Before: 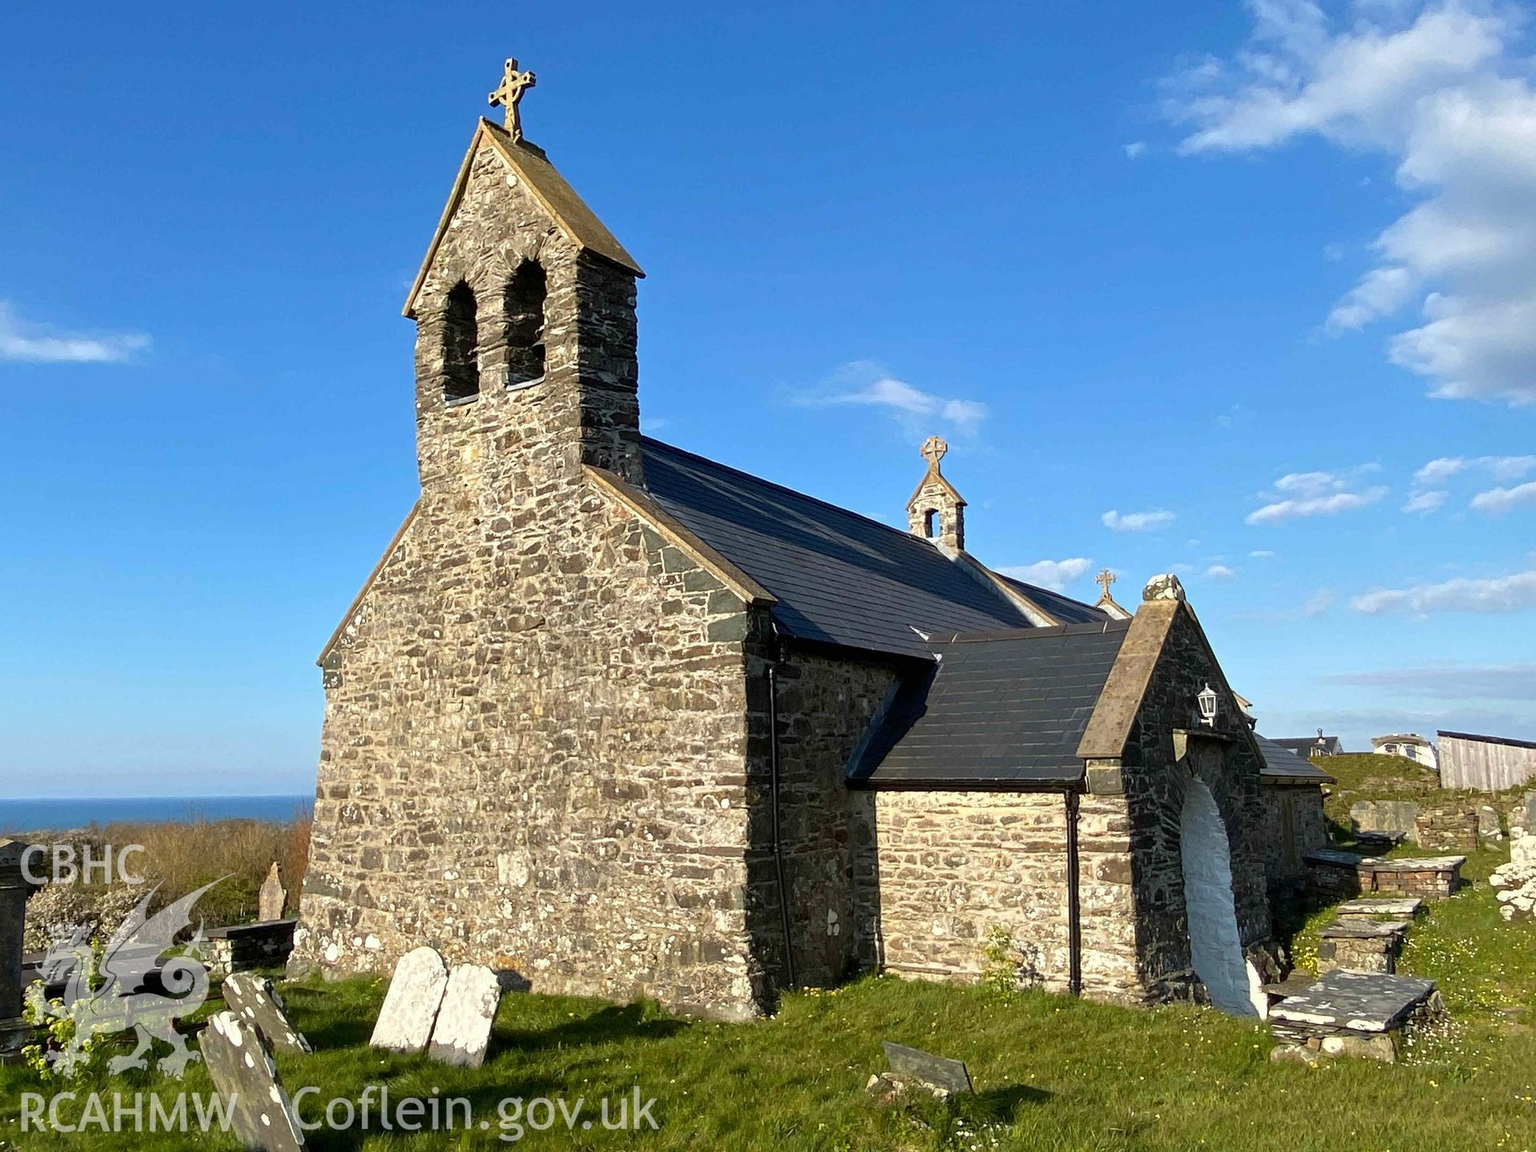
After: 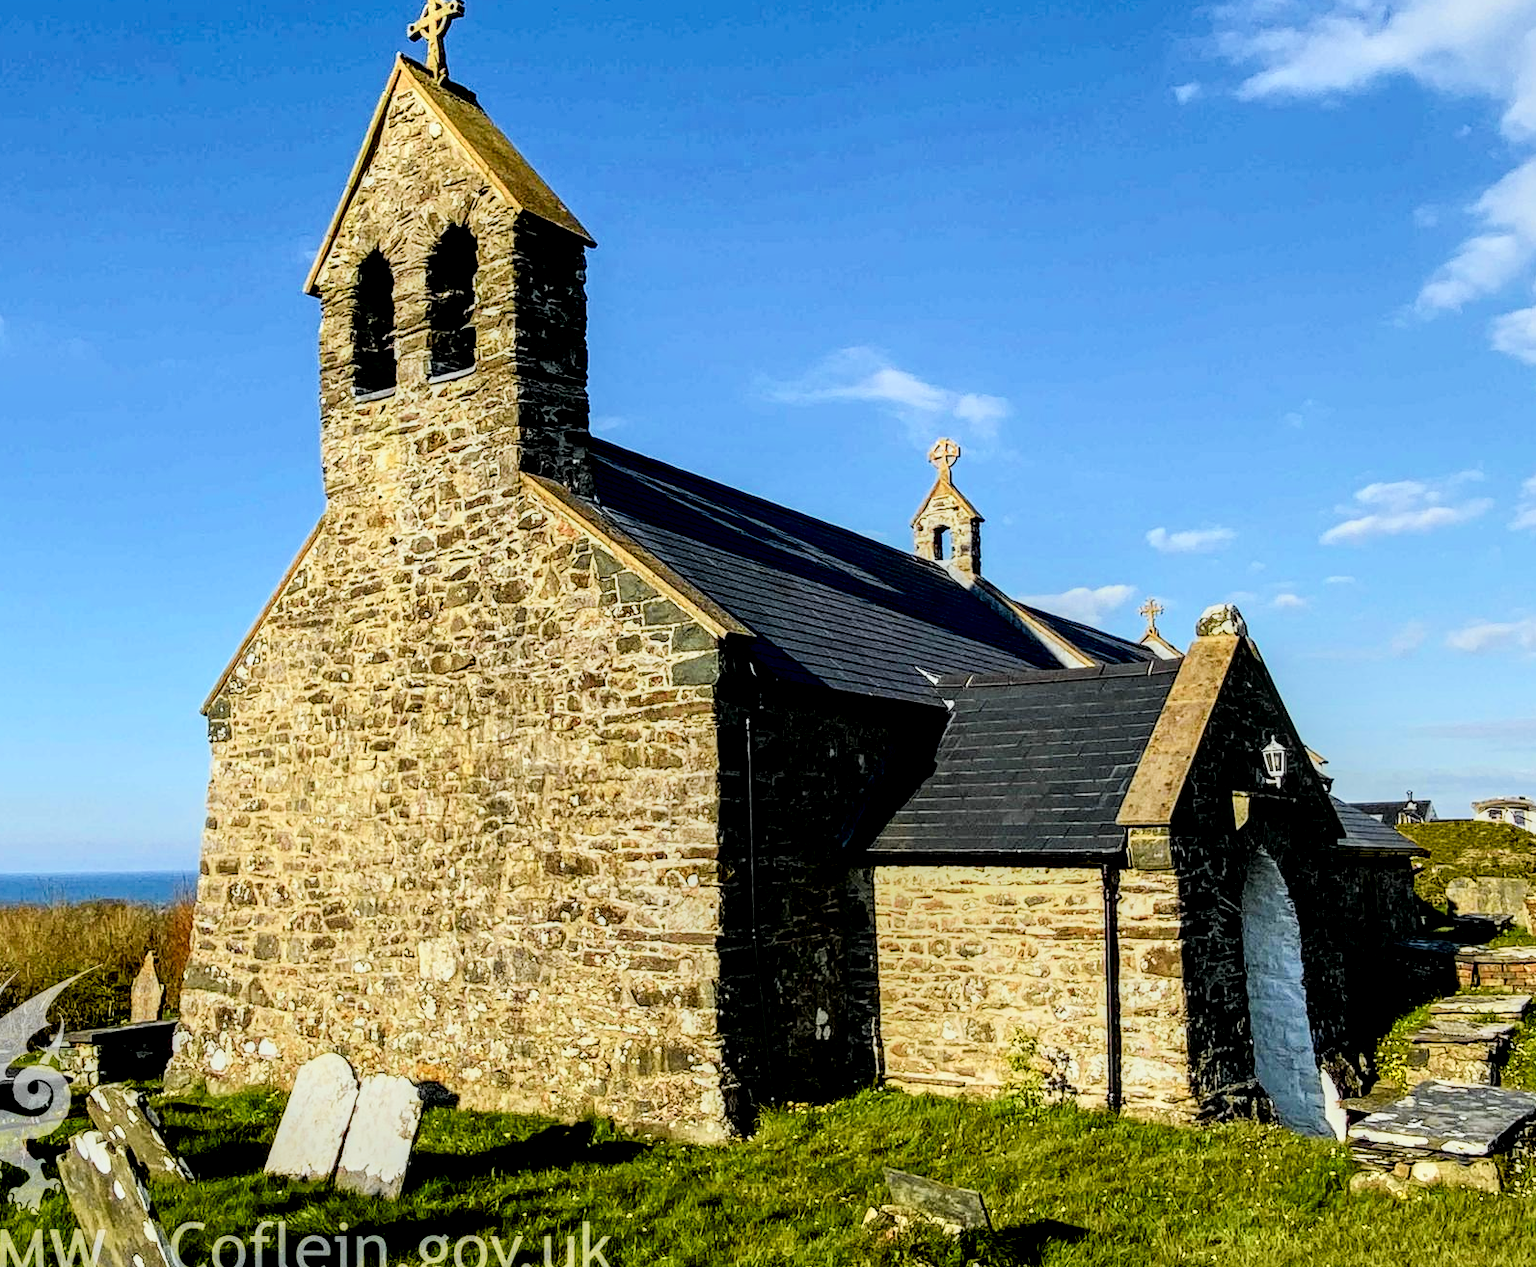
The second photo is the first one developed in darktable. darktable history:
crop: left 9.815%, top 6.336%, right 7.175%, bottom 2.31%
local contrast: detail 160%
filmic rgb: black relative exposure -6.07 EV, white relative exposure 6.97 EV, hardness 2.26, iterations of high-quality reconstruction 0
tone curve: curves: ch0 [(0, 0.021) (0.148, 0.076) (0.232, 0.191) (0.398, 0.423) (0.572, 0.672) (0.705, 0.812) (0.877, 0.931) (0.99, 0.987)]; ch1 [(0, 0) (0.377, 0.325) (0.493, 0.486) (0.508, 0.502) (0.515, 0.514) (0.554, 0.586) (0.623, 0.658) (0.701, 0.704) (0.778, 0.751) (1, 1)]; ch2 [(0, 0) (0.431, 0.398) (0.485, 0.486) (0.495, 0.498) (0.511, 0.507) (0.58, 0.66) (0.679, 0.757) (0.749, 0.829) (1, 0.991)], color space Lab, independent channels, preserve colors none
